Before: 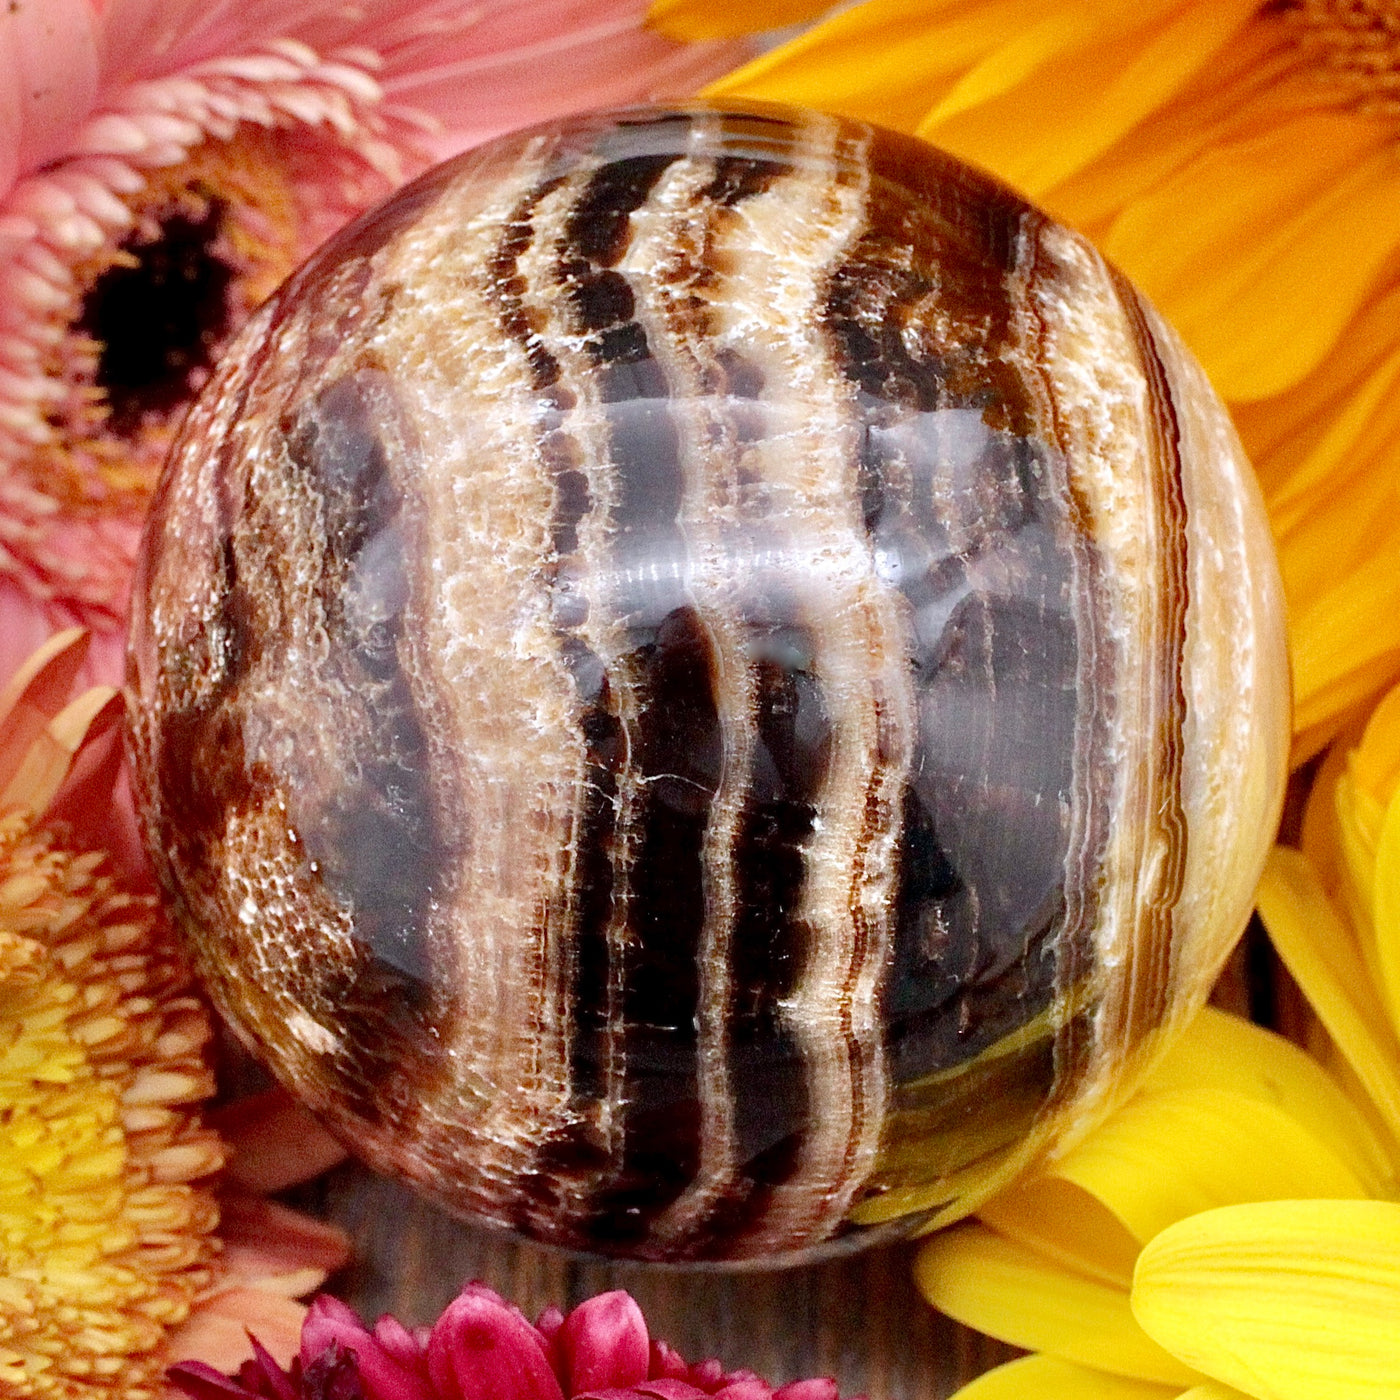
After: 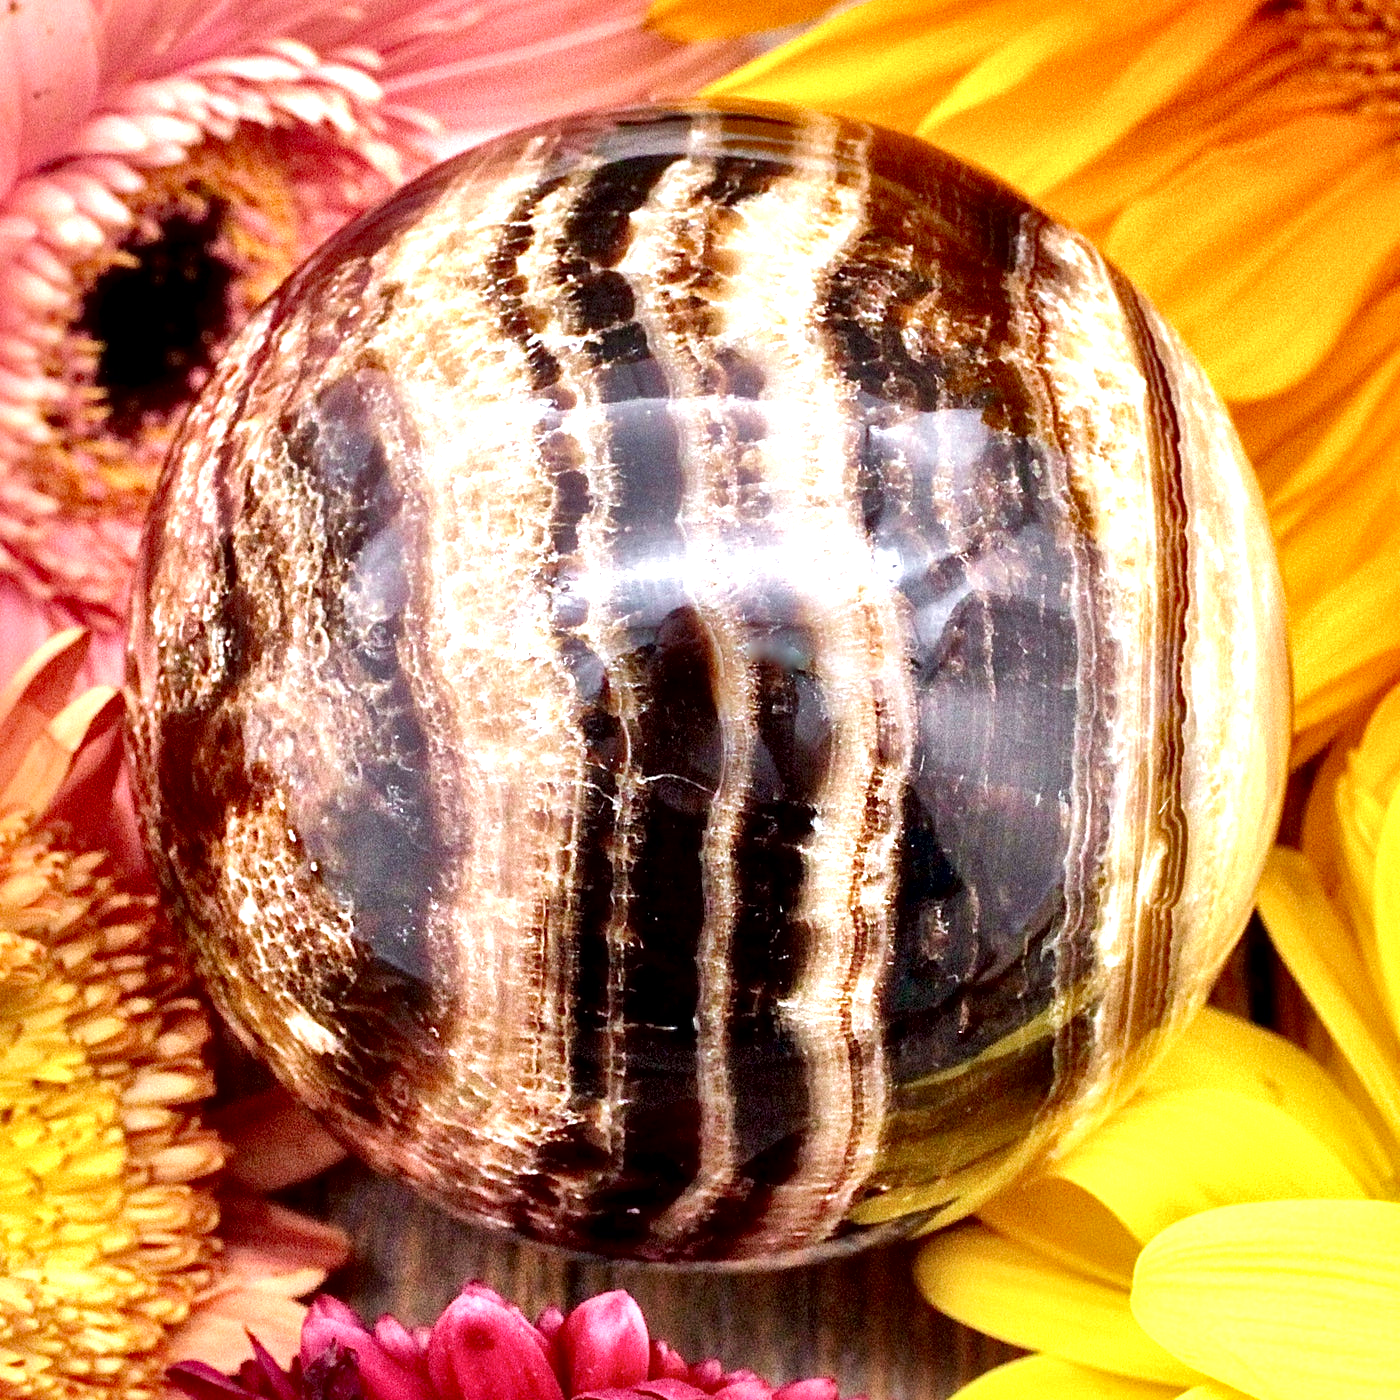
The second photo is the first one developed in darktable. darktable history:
exposure: exposure 0.6 EV, compensate exposure bias true, compensate highlight preservation false
local contrast: mode bilateral grid, contrast 71, coarseness 75, detail 180%, midtone range 0.2
tone equalizer: edges refinement/feathering 500, mask exposure compensation -1.57 EV, preserve details no
velvia: on, module defaults
